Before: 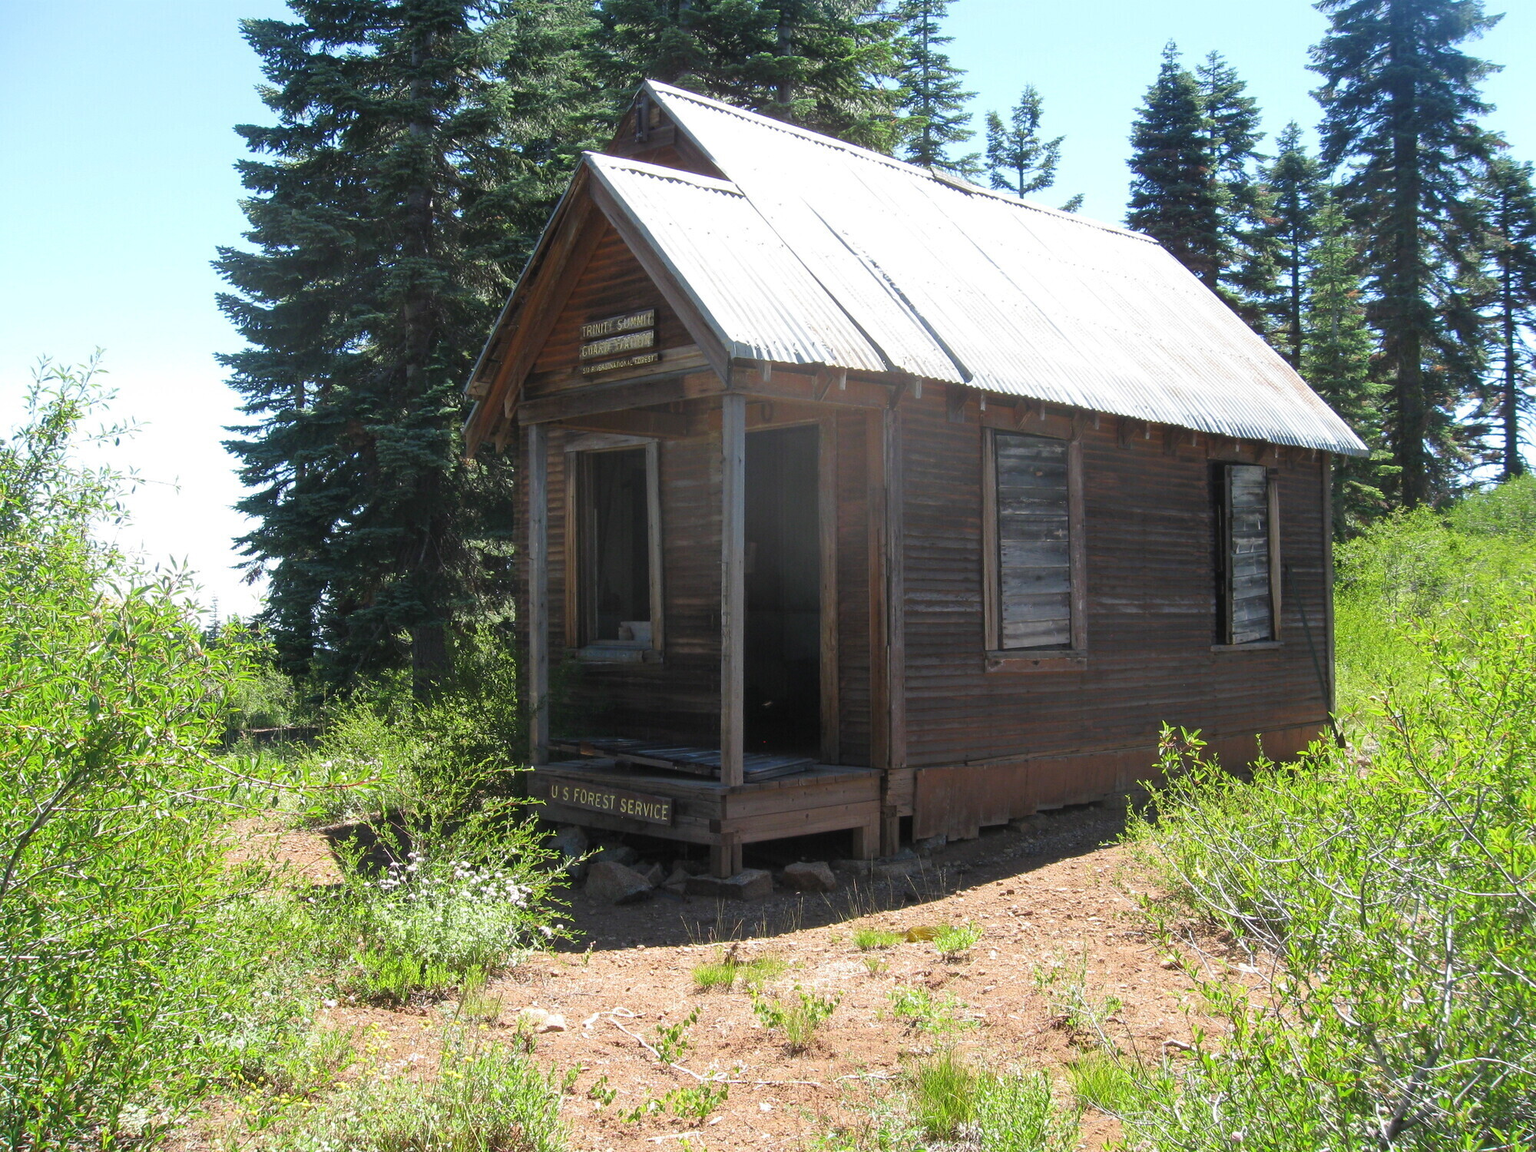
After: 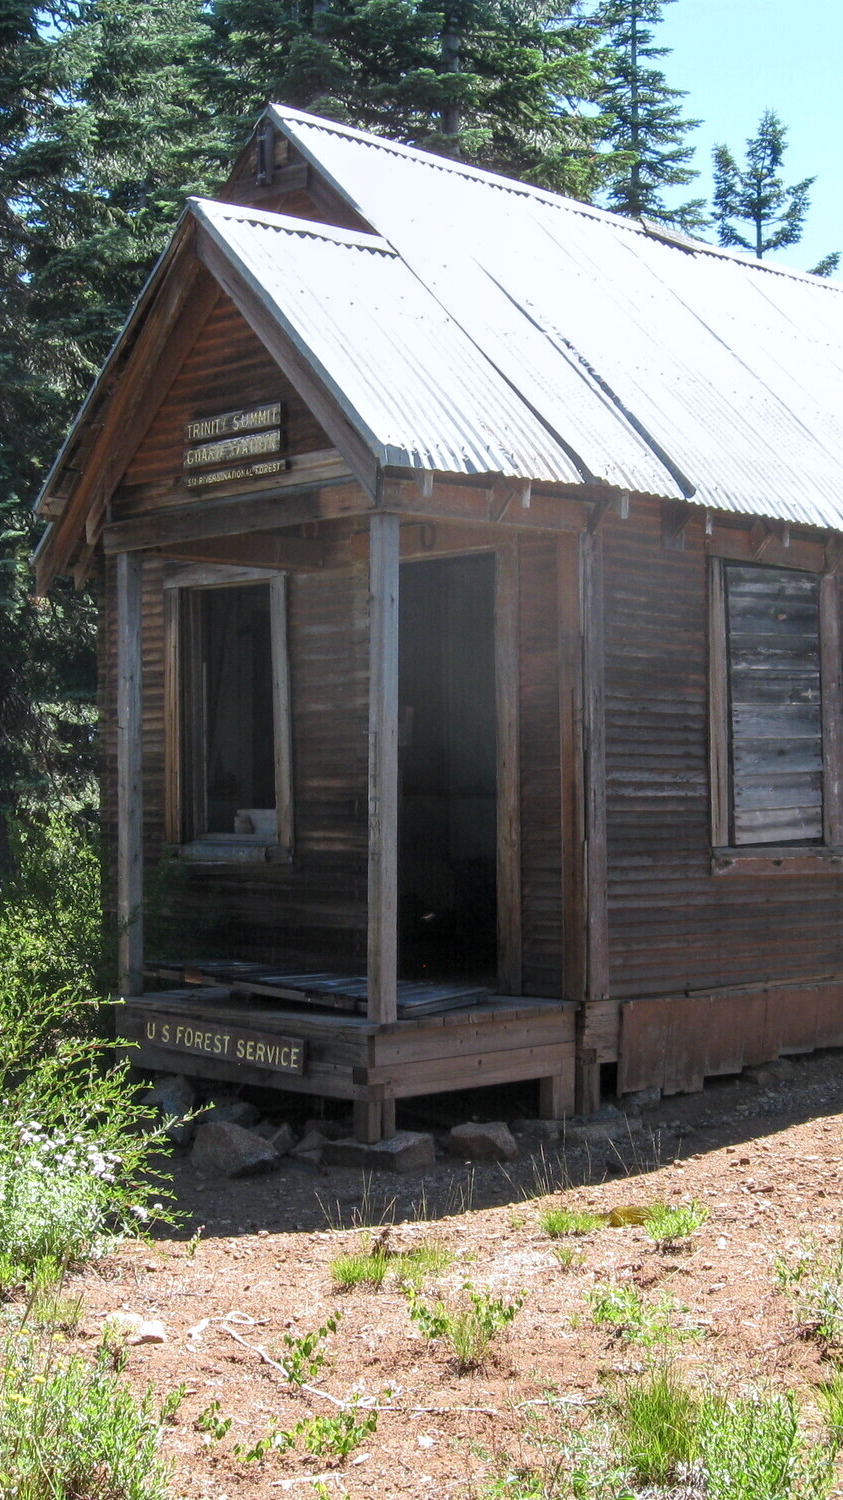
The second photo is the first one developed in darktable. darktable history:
color correction: highlights a* -0.137, highlights b* -5.91, shadows a* -0.137, shadows b* -0.137
crop: left 28.583%, right 29.231%
local contrast: detail 130%
